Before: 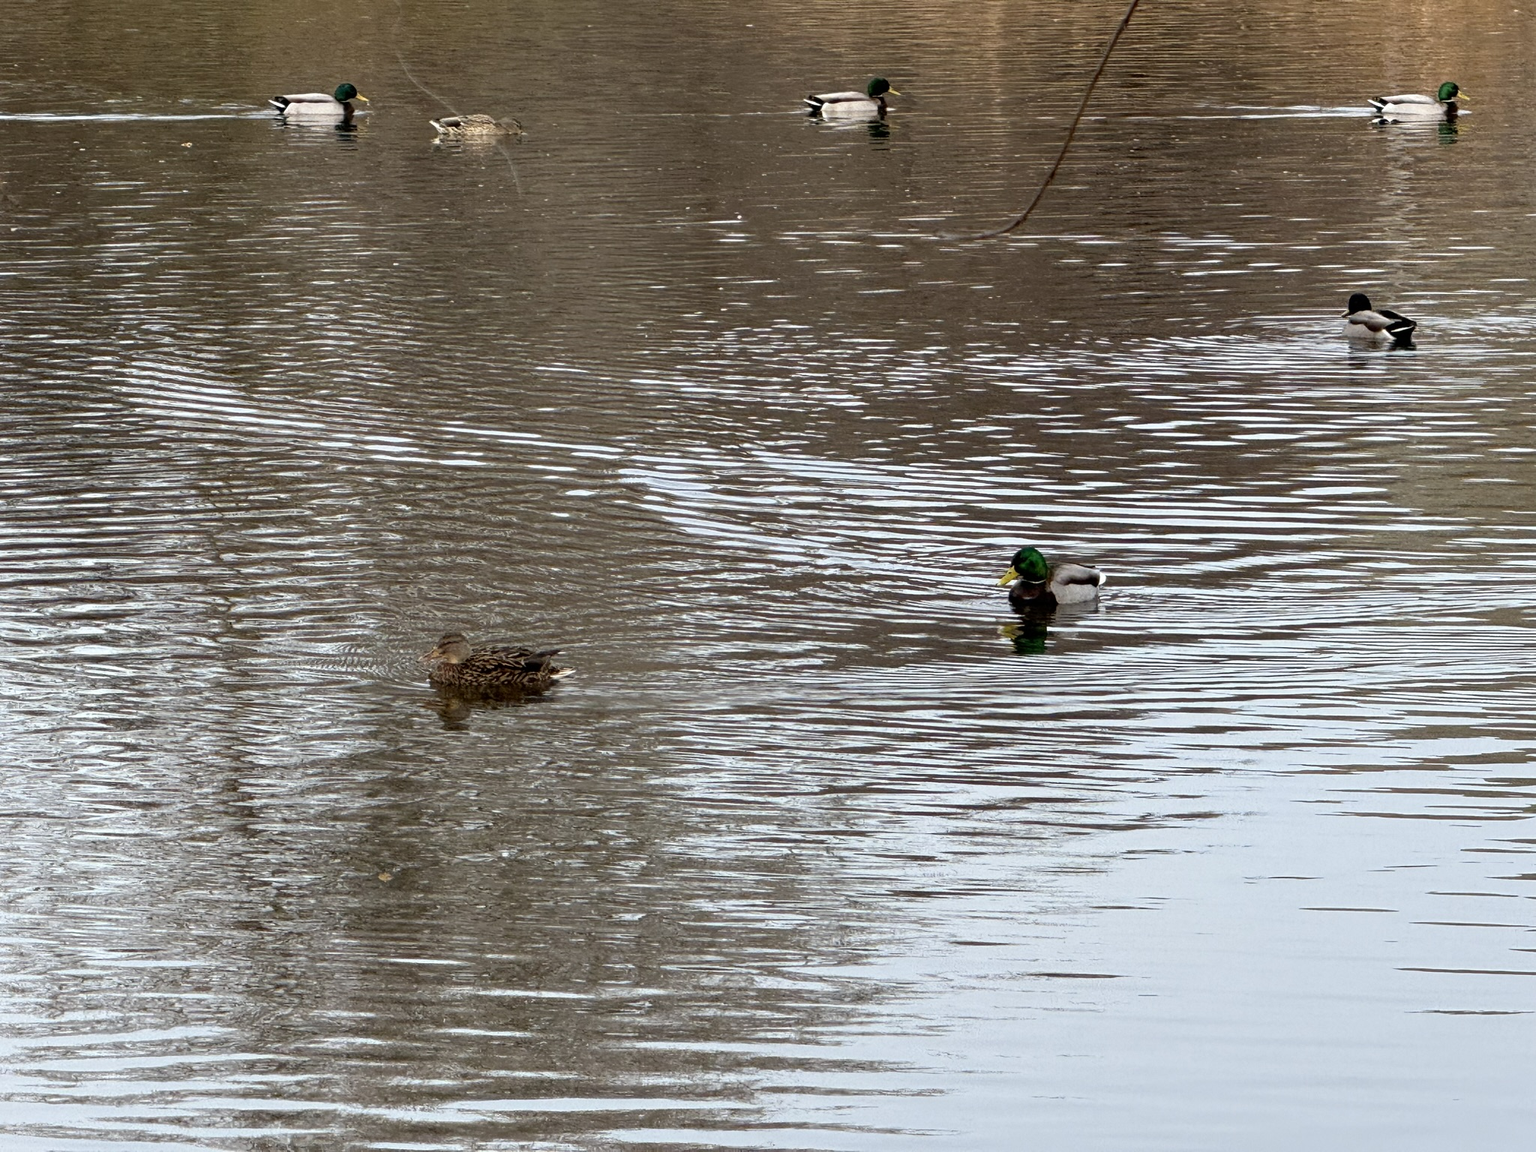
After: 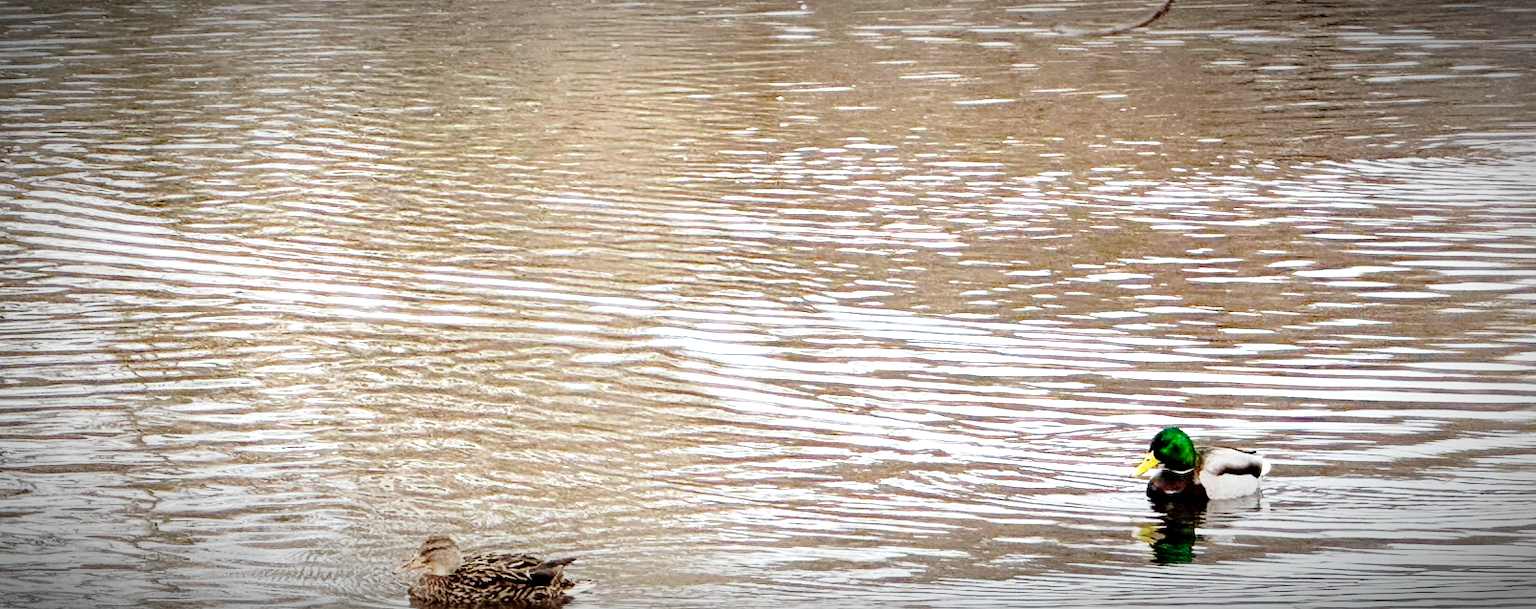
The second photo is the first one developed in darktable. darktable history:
base curve: curves: ch0 [(0, 0) (0.028, 0.03) (0.121, 0.232) (0.46, 0.748) (0.859, 0.968) (1, 1)], preserve colors none
exposure: black level correction 0.001, exposure 1.398 EV, compensate exposure bias true, compensate highlight preservation false
vignetting: fall-off start 67.5%, fall-off radius 67.23%, brightness -0.813, automatic ratio true
white balance: red 1, blue 1
crop: left 7.036%, top 18.398%, right 14.379%, bottom 40.043%
